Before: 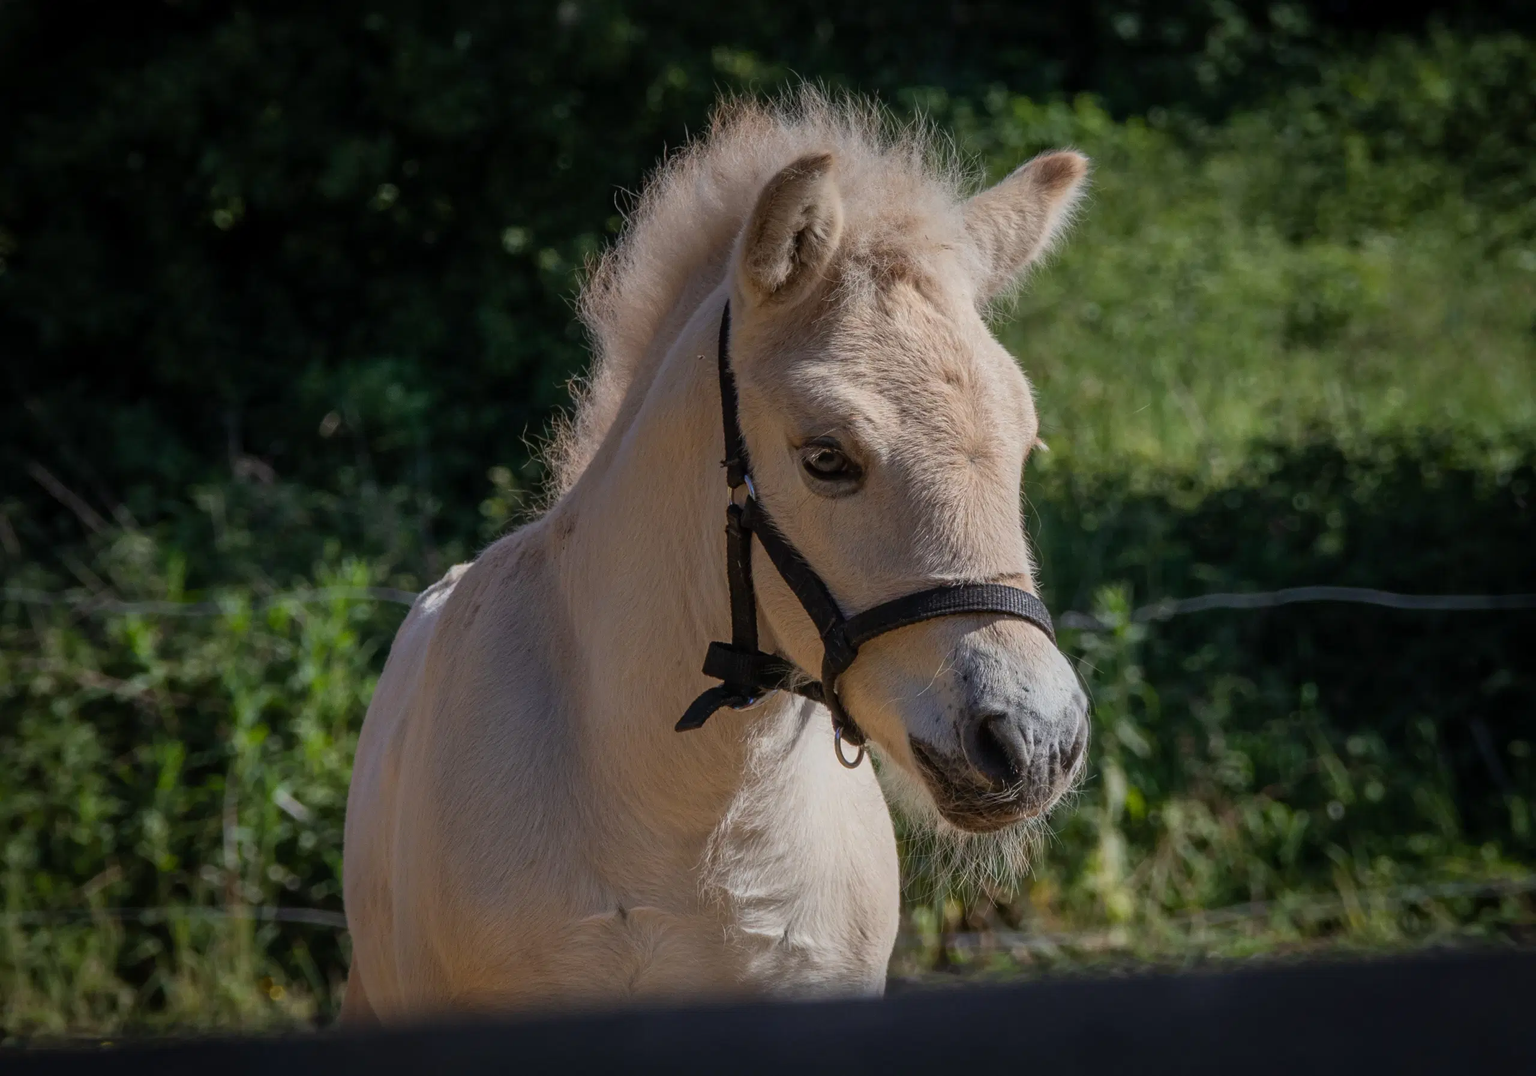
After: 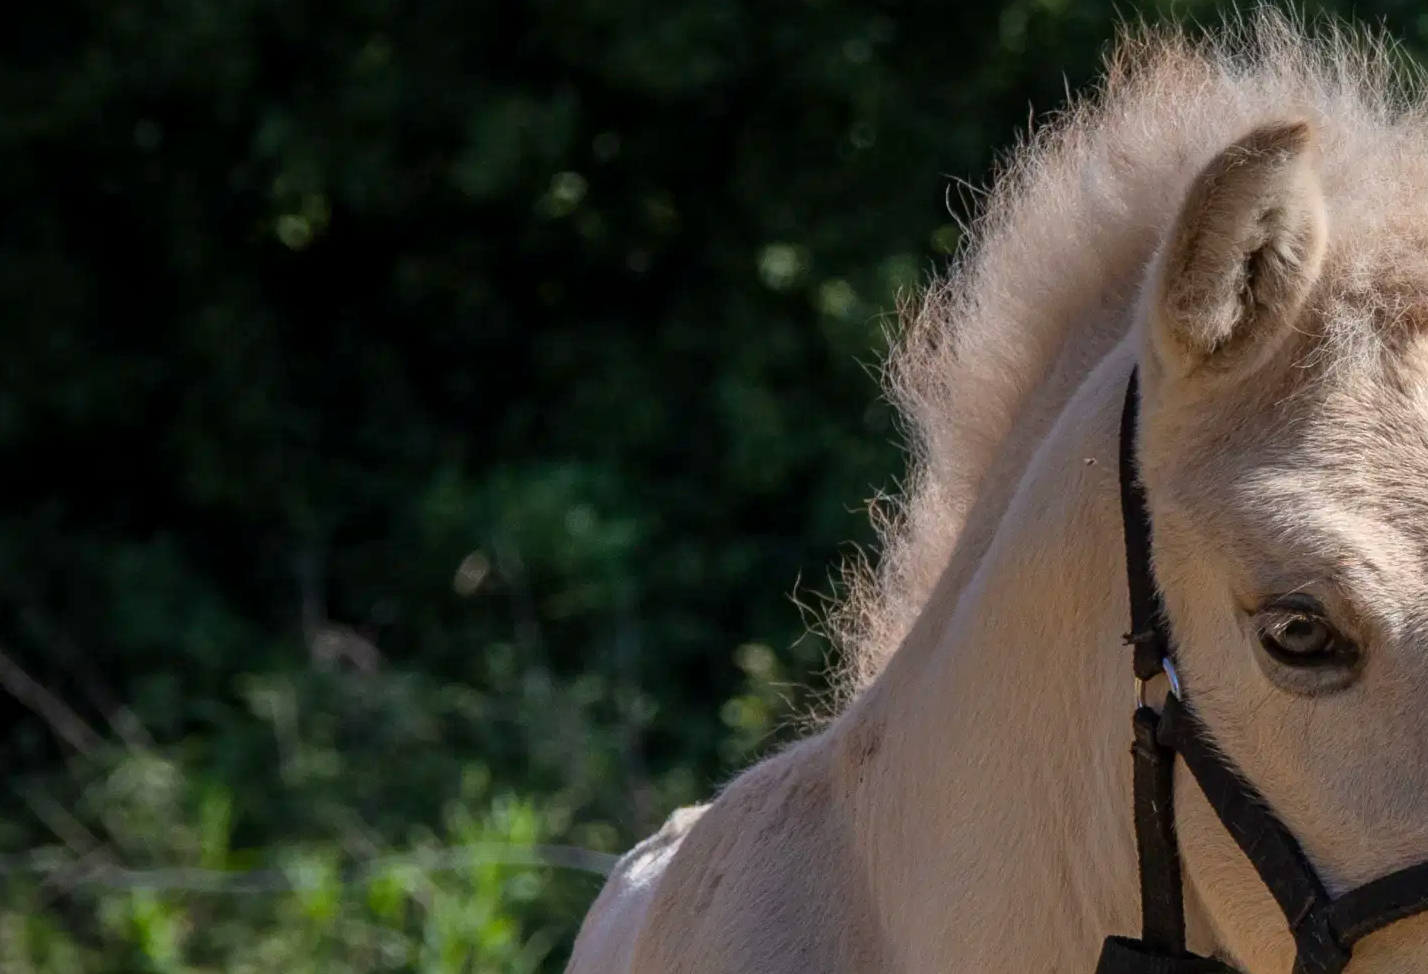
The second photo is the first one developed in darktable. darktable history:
exposure: black level correction 0.001, exposure 0.5 EV, compensate highlight preservation false
crop and rotate: left 3.065%, top 7.488%, right 41.146%, bottom 38.2%
